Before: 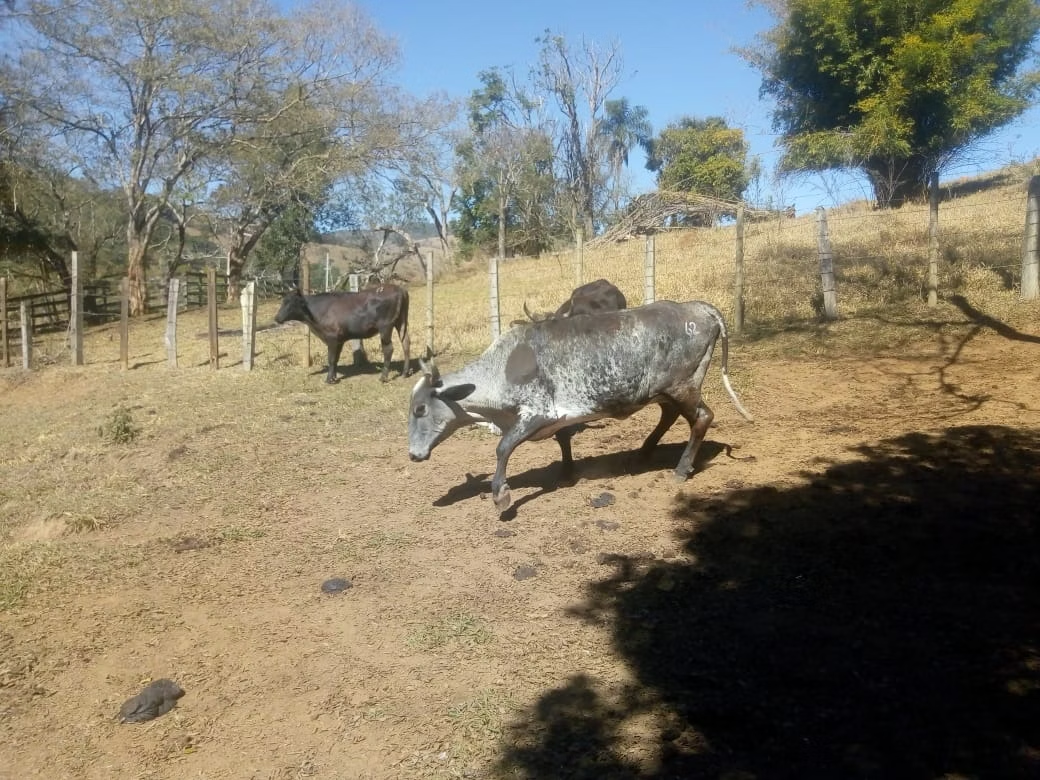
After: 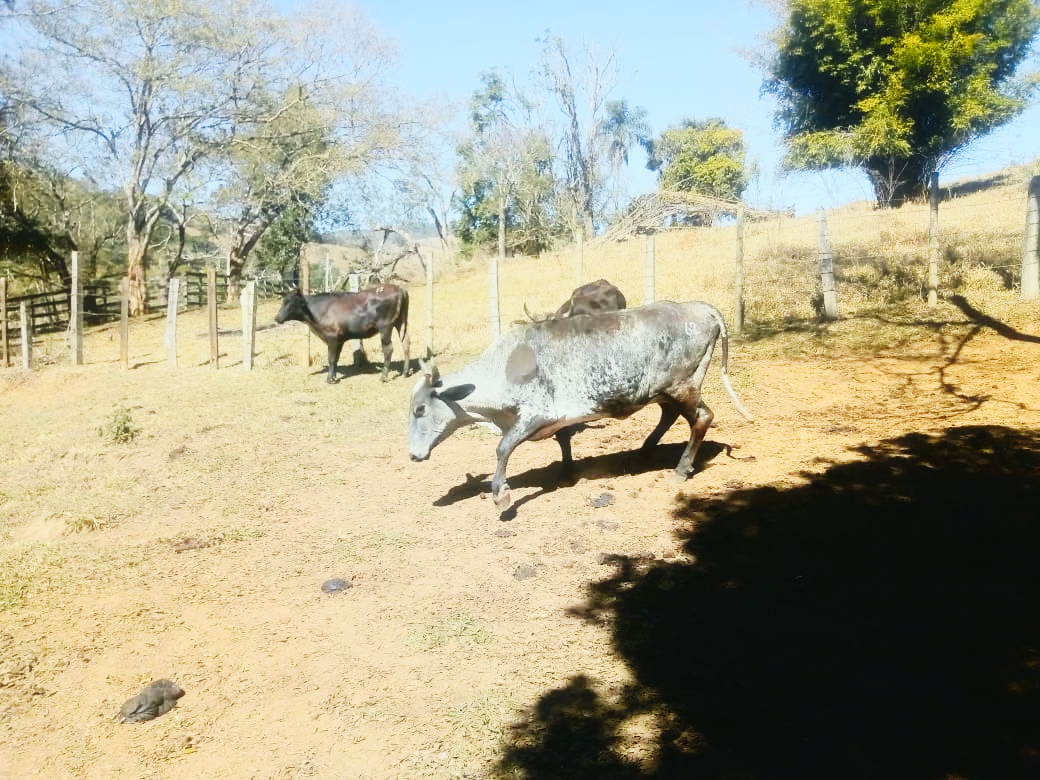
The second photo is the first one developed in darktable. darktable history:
haze removal: strength -0.101, compatibility mode true, adaptive false
base curve: curves: ch0 [(0, 0) (0.036, 0.025) (0.121, 0.166) (0.206, 0.329) (0.605, 0.79) (1, 1)], preserve colors none
tone curve: curves: ch0 [(0, 0.03) (0.037, 0.045) (0.123, 0.123) (0.19, 0.186) (0.277, 0.279) (0.474, 0.517) (0.584, 0.664) (0.678, 0.777) (0.875, 0.92) (1, 0.965)]; ch1 [(0, 0) (0.243, 0.245) (0.402, 0.41) (0.493, 0.487) (0.508, 0.503) (0.531, 0.532) (0.551, 0.556) (0.637, 0.671) (0.694, 0.732) (1, 1)]; ch2 [(0, 0) (0.249, 0.216) (0.356, 0.329) (0.424, 0.442) (0.476, 0.477) (0.498, 0.503) (0.517, 0.524) (0.532, 0.547) (0.562, 0.576) (0.614, 0.644) (0.706, 0.748) (0.808, 0.809) (0.991, 0.968)], color space Lab, independent channels, preserve colors none
